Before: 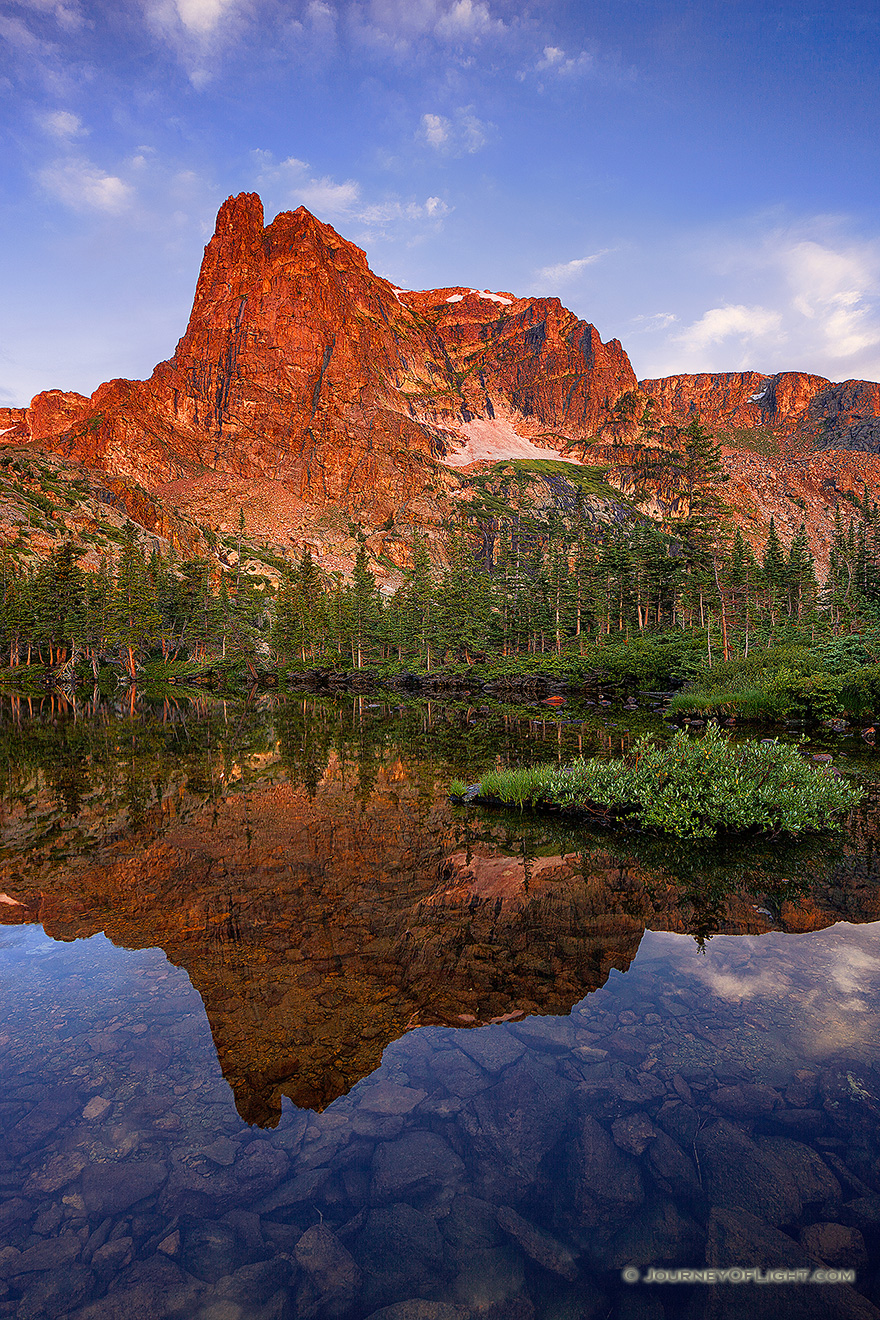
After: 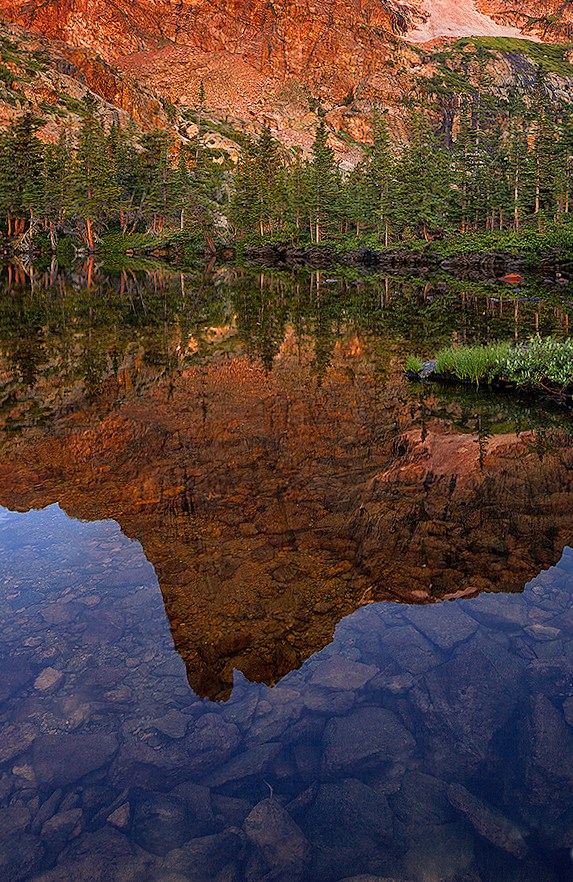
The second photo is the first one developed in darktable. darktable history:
crop and rotate: angle -0.805°, left 3.868%, top 31.748%, right 29.605%
